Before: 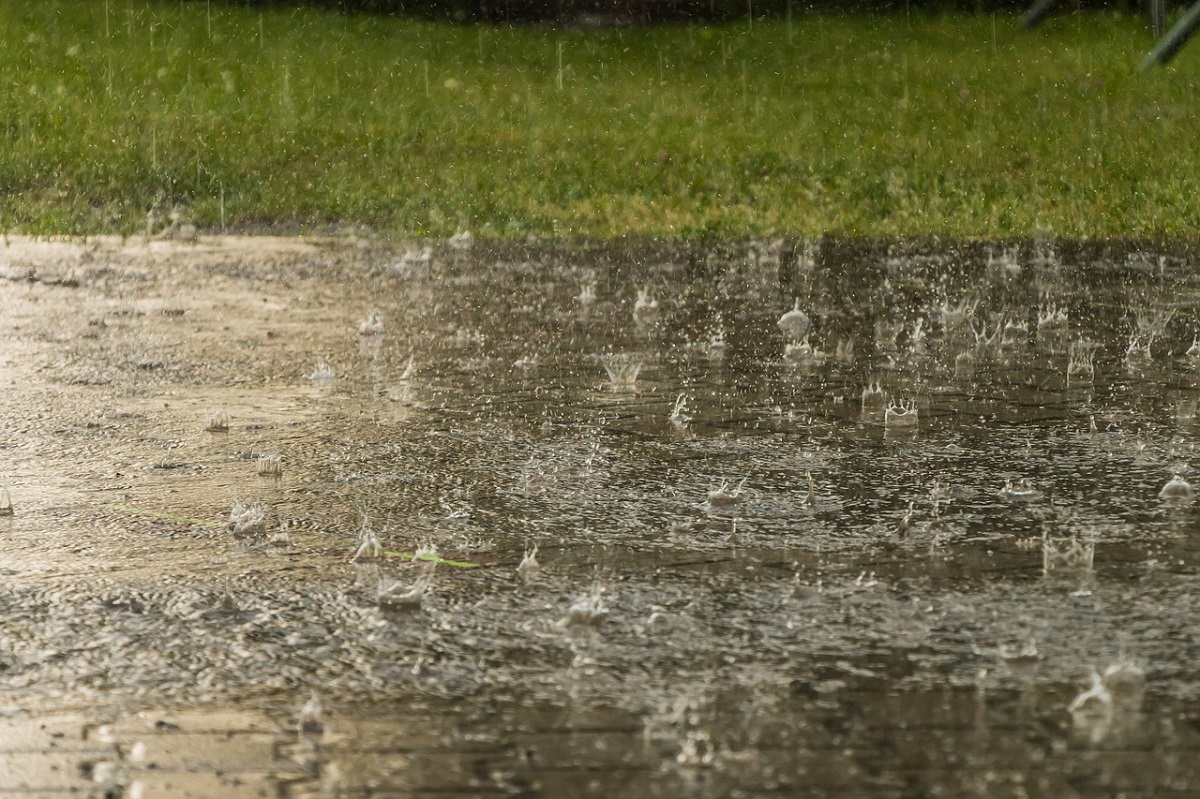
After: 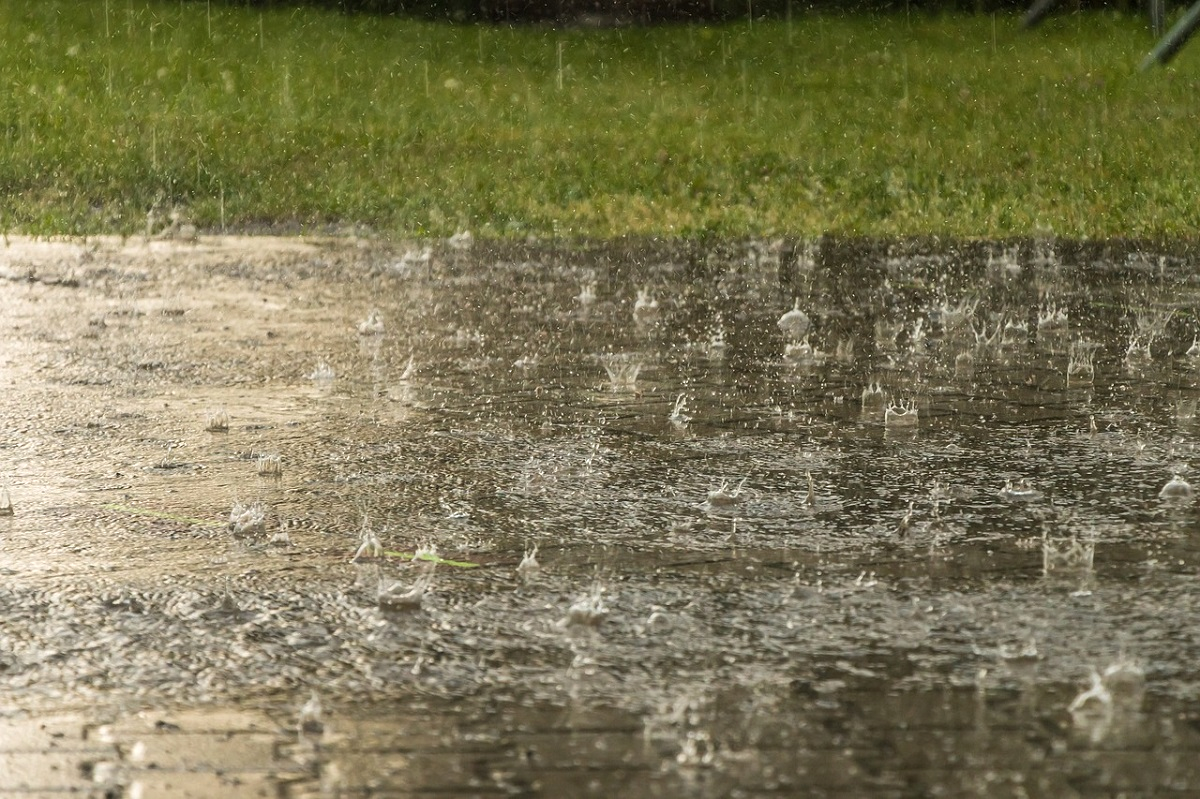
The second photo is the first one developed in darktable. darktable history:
exposure: exposure 0.236 EV, compensate highlight preservation false
contrast brightness saturation: saturation -0.05
